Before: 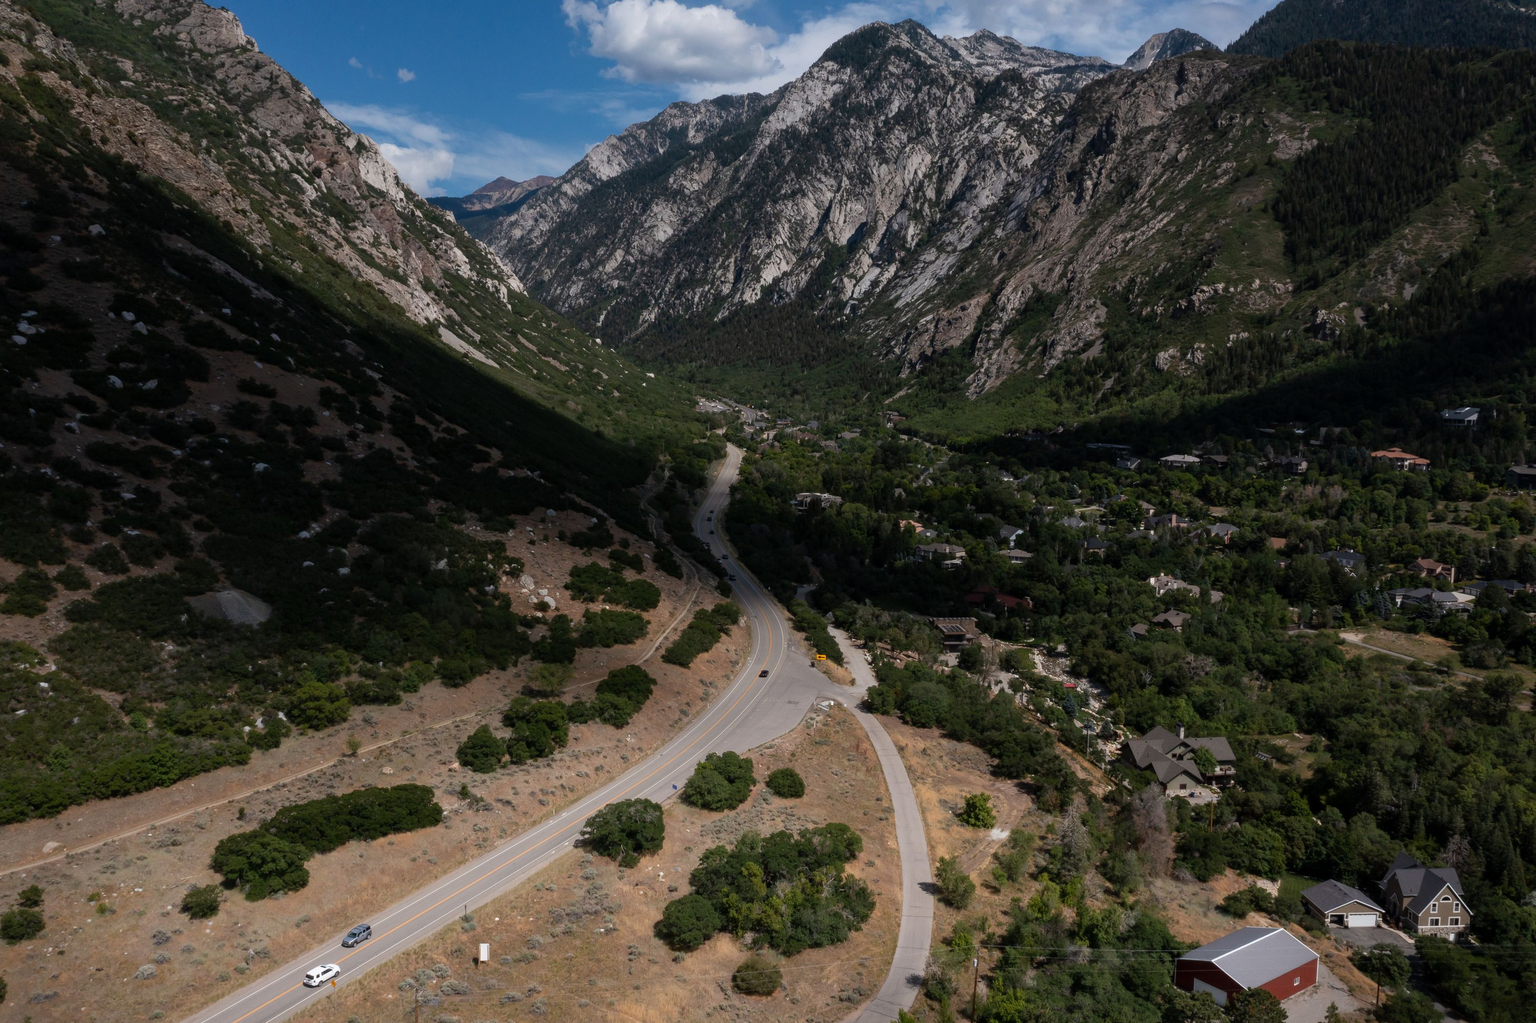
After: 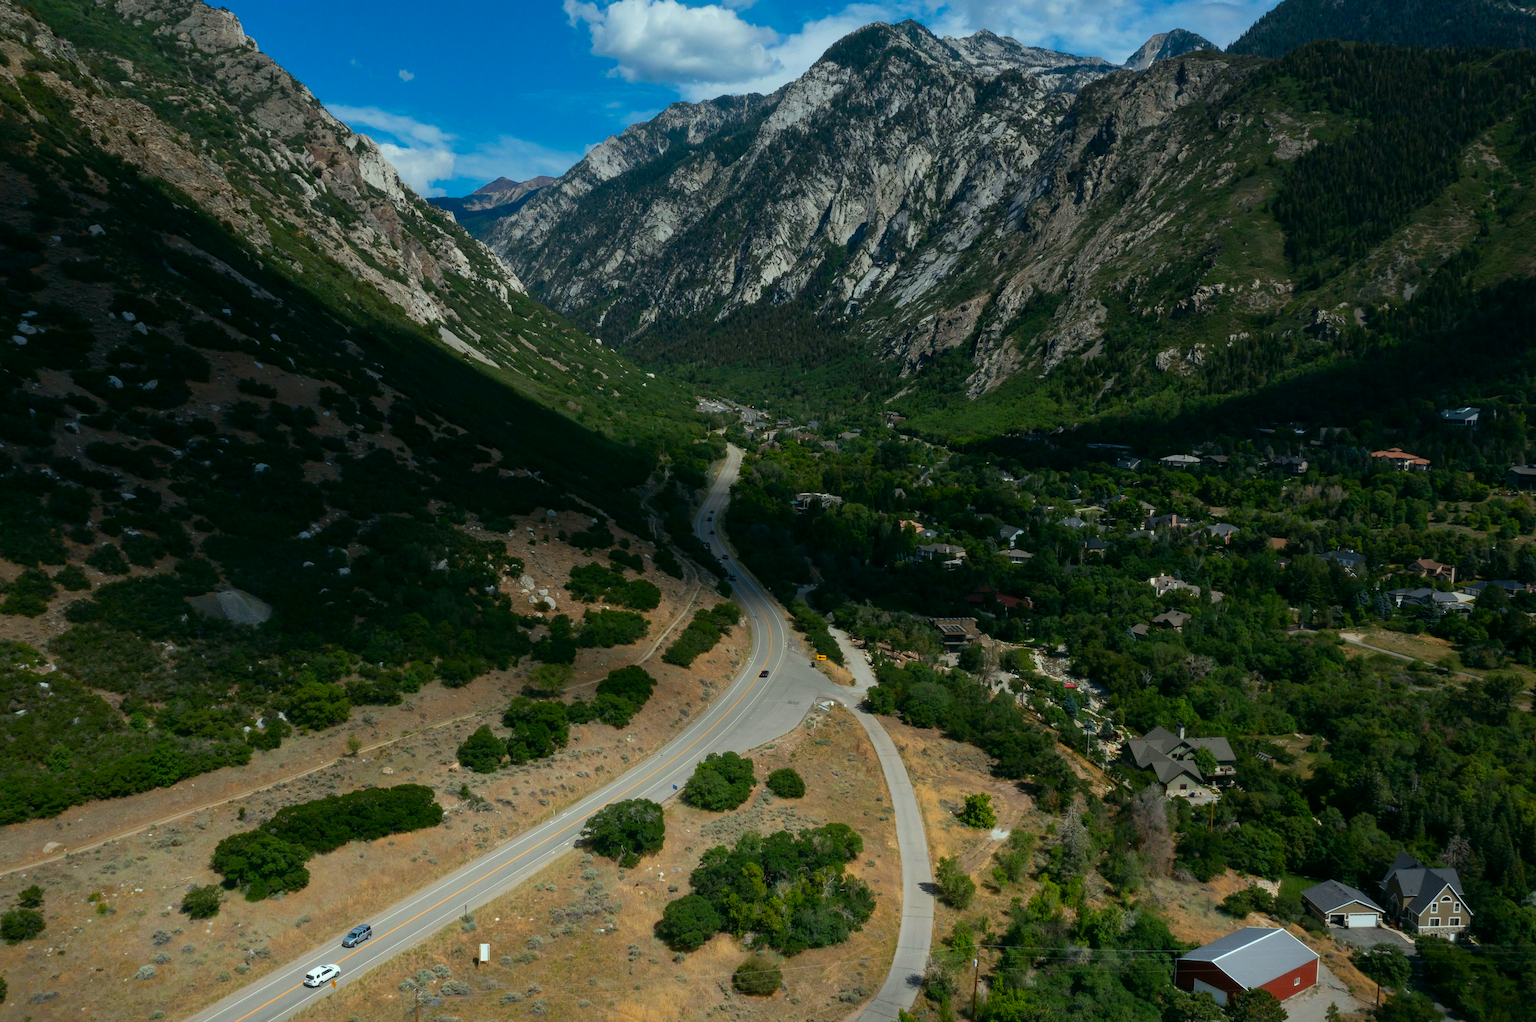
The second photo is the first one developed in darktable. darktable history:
color correction: highlights a* -7.4, highlights b* 1.29, shadows a* -3.78, saturation 1.44
